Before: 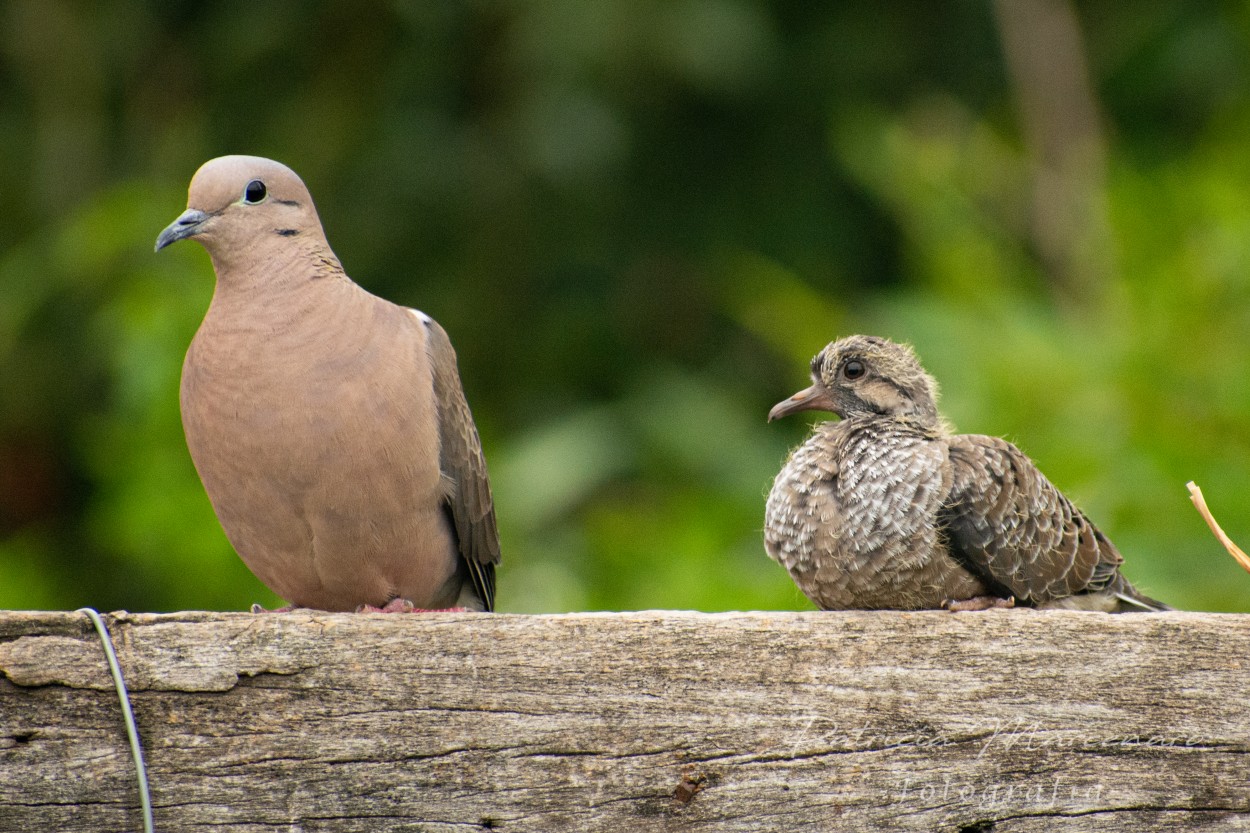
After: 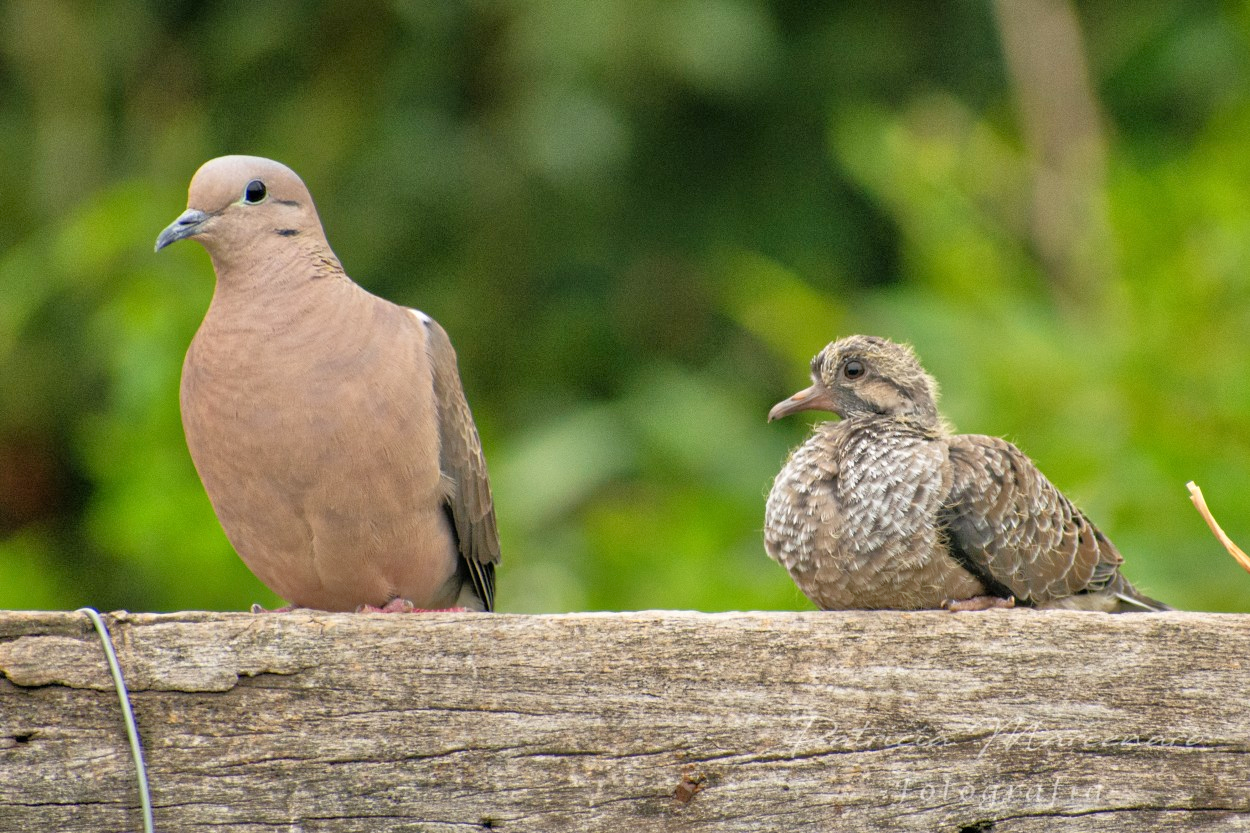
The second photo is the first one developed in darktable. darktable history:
tone equalizer: -7 EV 0.155 EV, -6 EV 0.58 EV, -5 EV 1.12 EV, -4 EV 1.29 EV, -3 EV 1.17 EV, -2 EV 0.6 EV, -1 EV 0.157 EV
